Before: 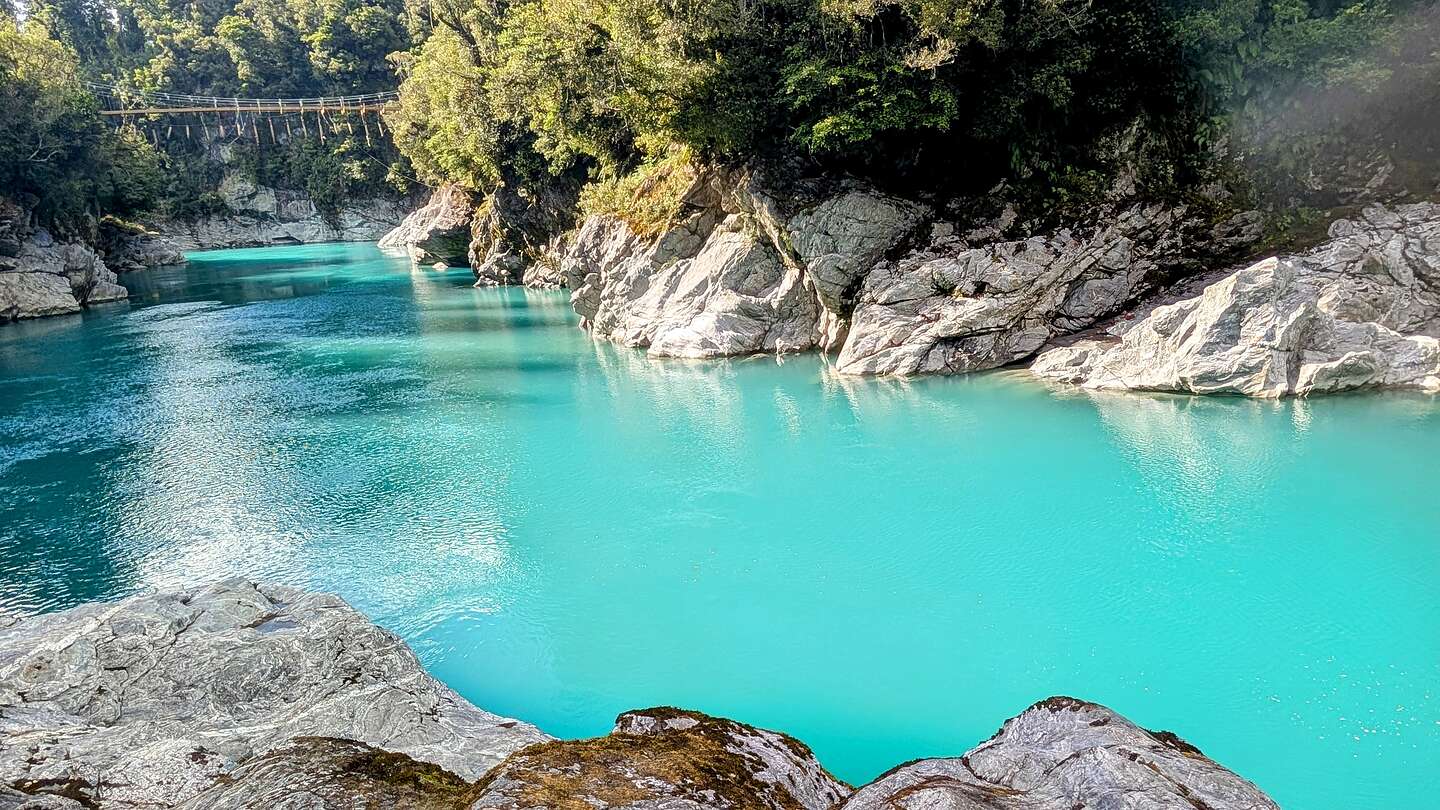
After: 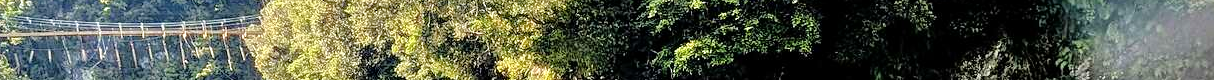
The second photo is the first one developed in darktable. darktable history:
crop and rotate: left 9.644%, top 9.491%, right 6.021%, bottom 80.509%
tone equalizer: -7 EV 0.15 EV, -6 EV 0.6 EV, -5 EV 1.15 EV, -4 EV 1.33 EV, -3 EV 1.15 EV, -2 EV 0.6 EV, -1 EV 0.15 EV, mask exposure compensation -0.5 EV
